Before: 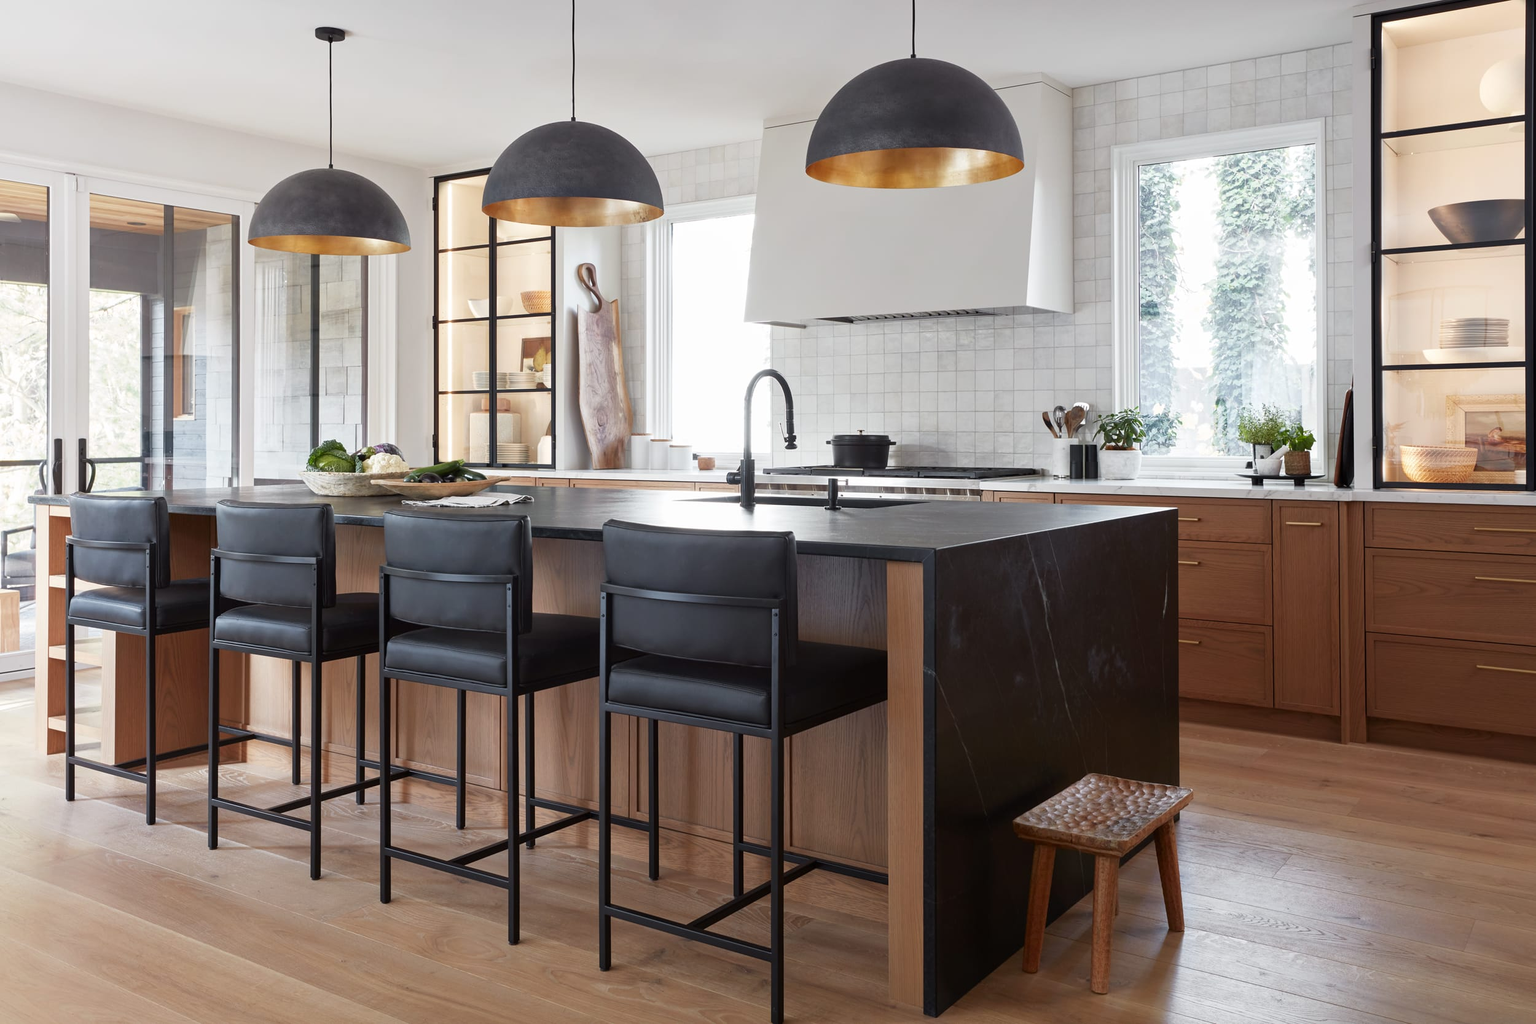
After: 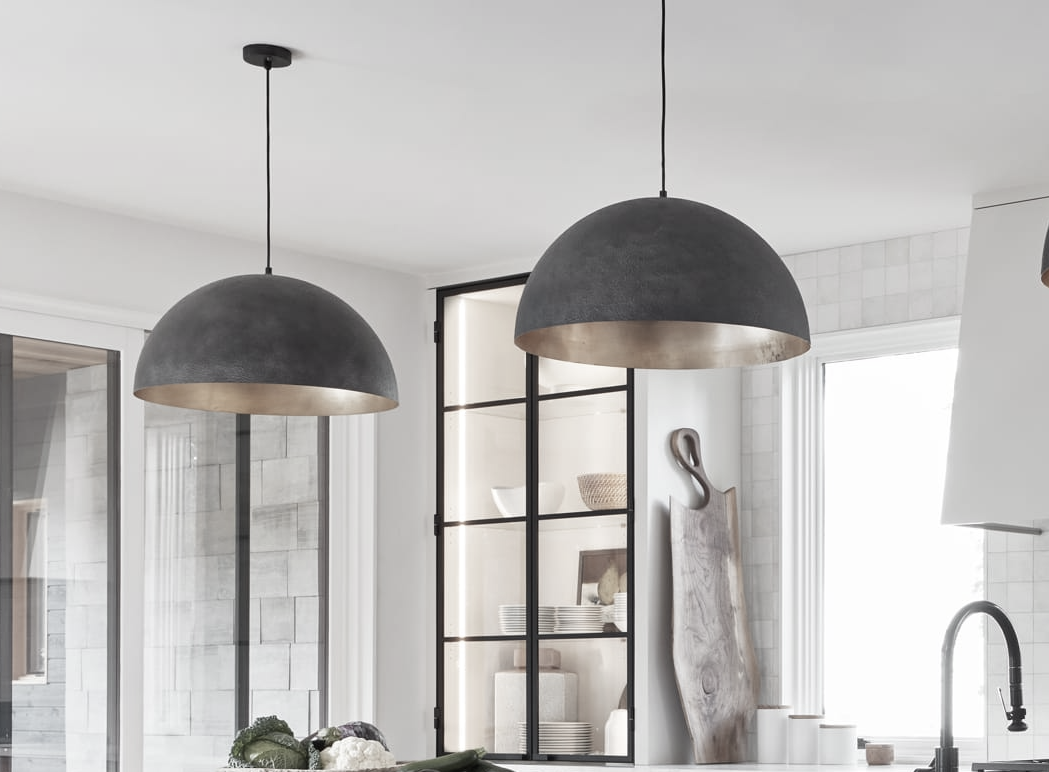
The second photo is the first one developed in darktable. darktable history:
crop and rotate: left 10.817%, top 0.062%, right 47.194%, bottom 53.626%
color correction: saturation 0.3
